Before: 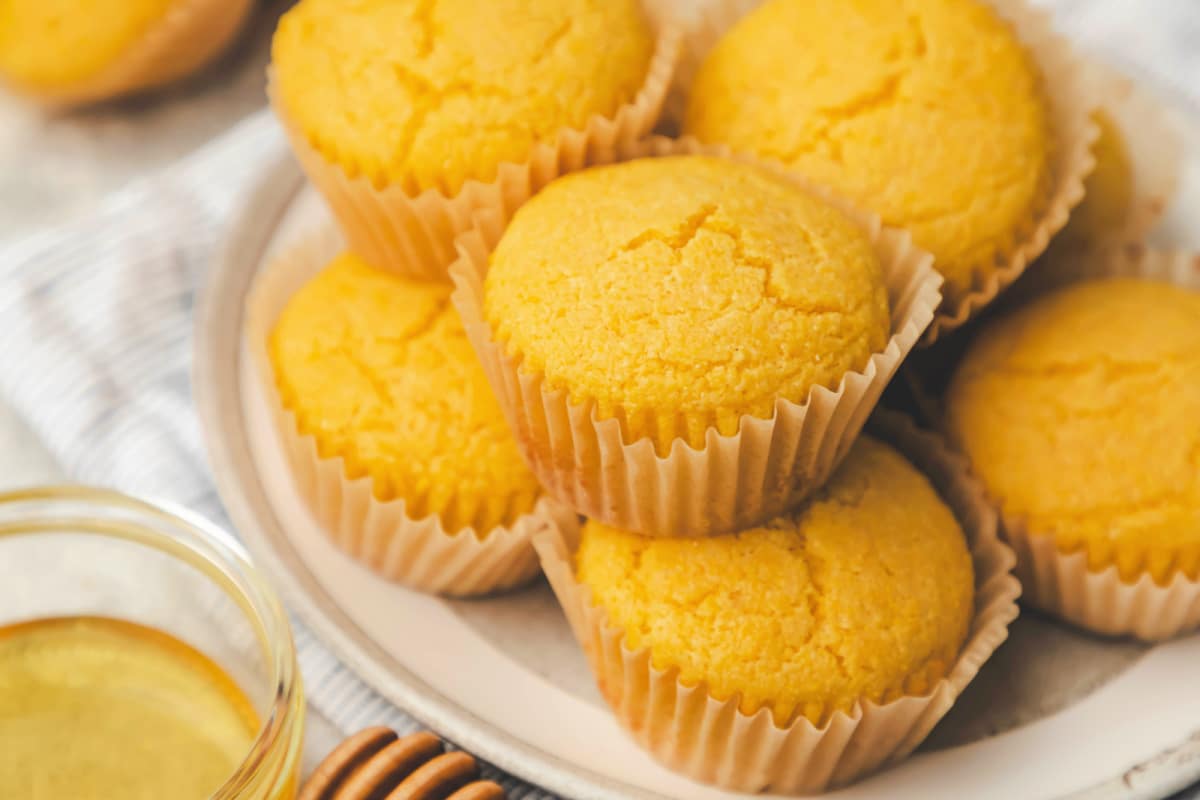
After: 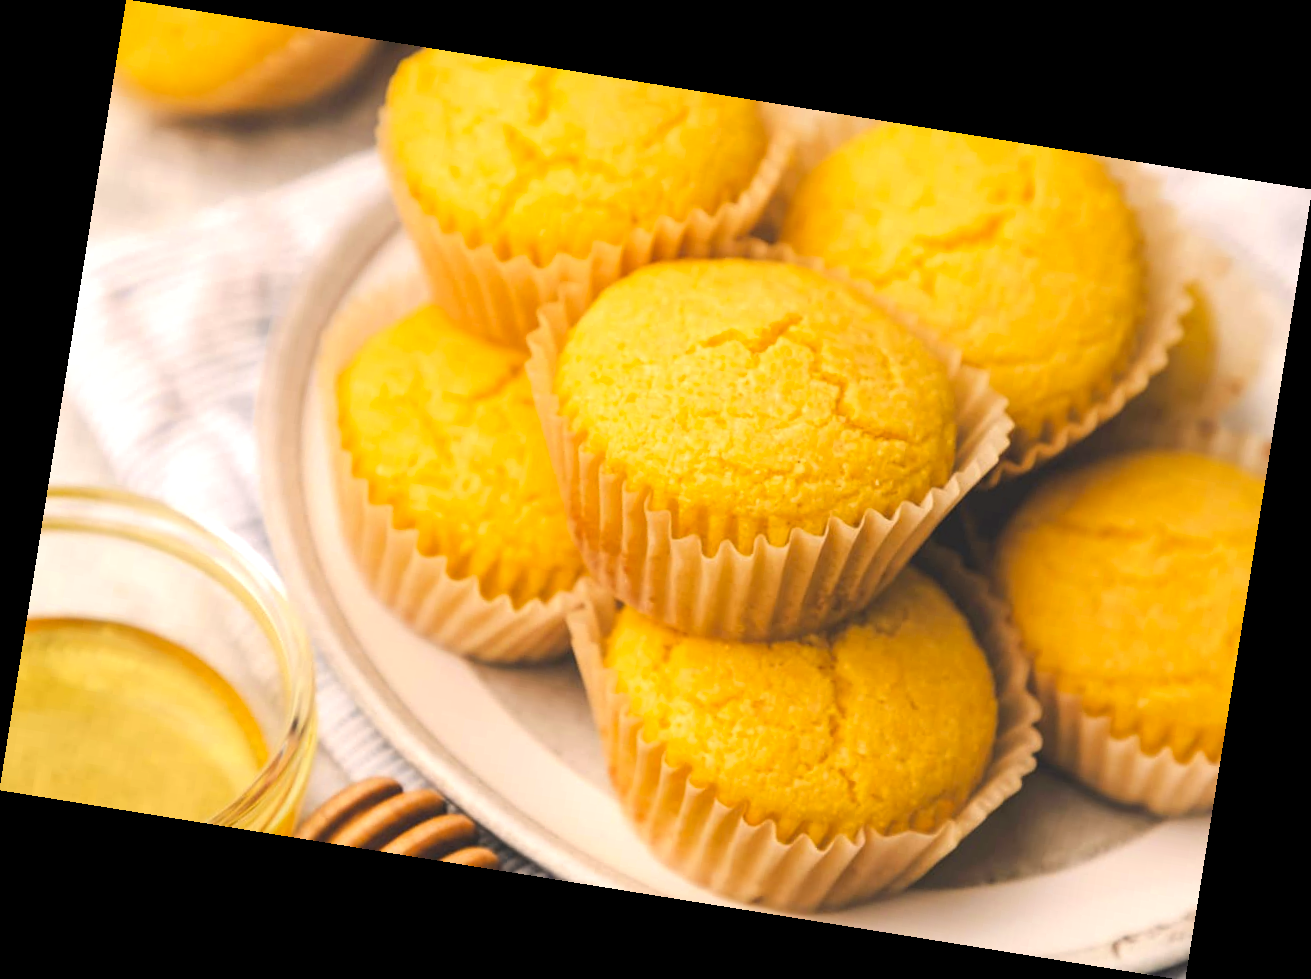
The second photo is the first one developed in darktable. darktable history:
color correction: highlights a* 11.96, highlights b* 11.58
rotate and perspective: rotation 9.12°, automatic cropping off
white balance: red 0.925, blue 1.046
exposure: exposure 0.367 EV, compensate highlight preservation false
